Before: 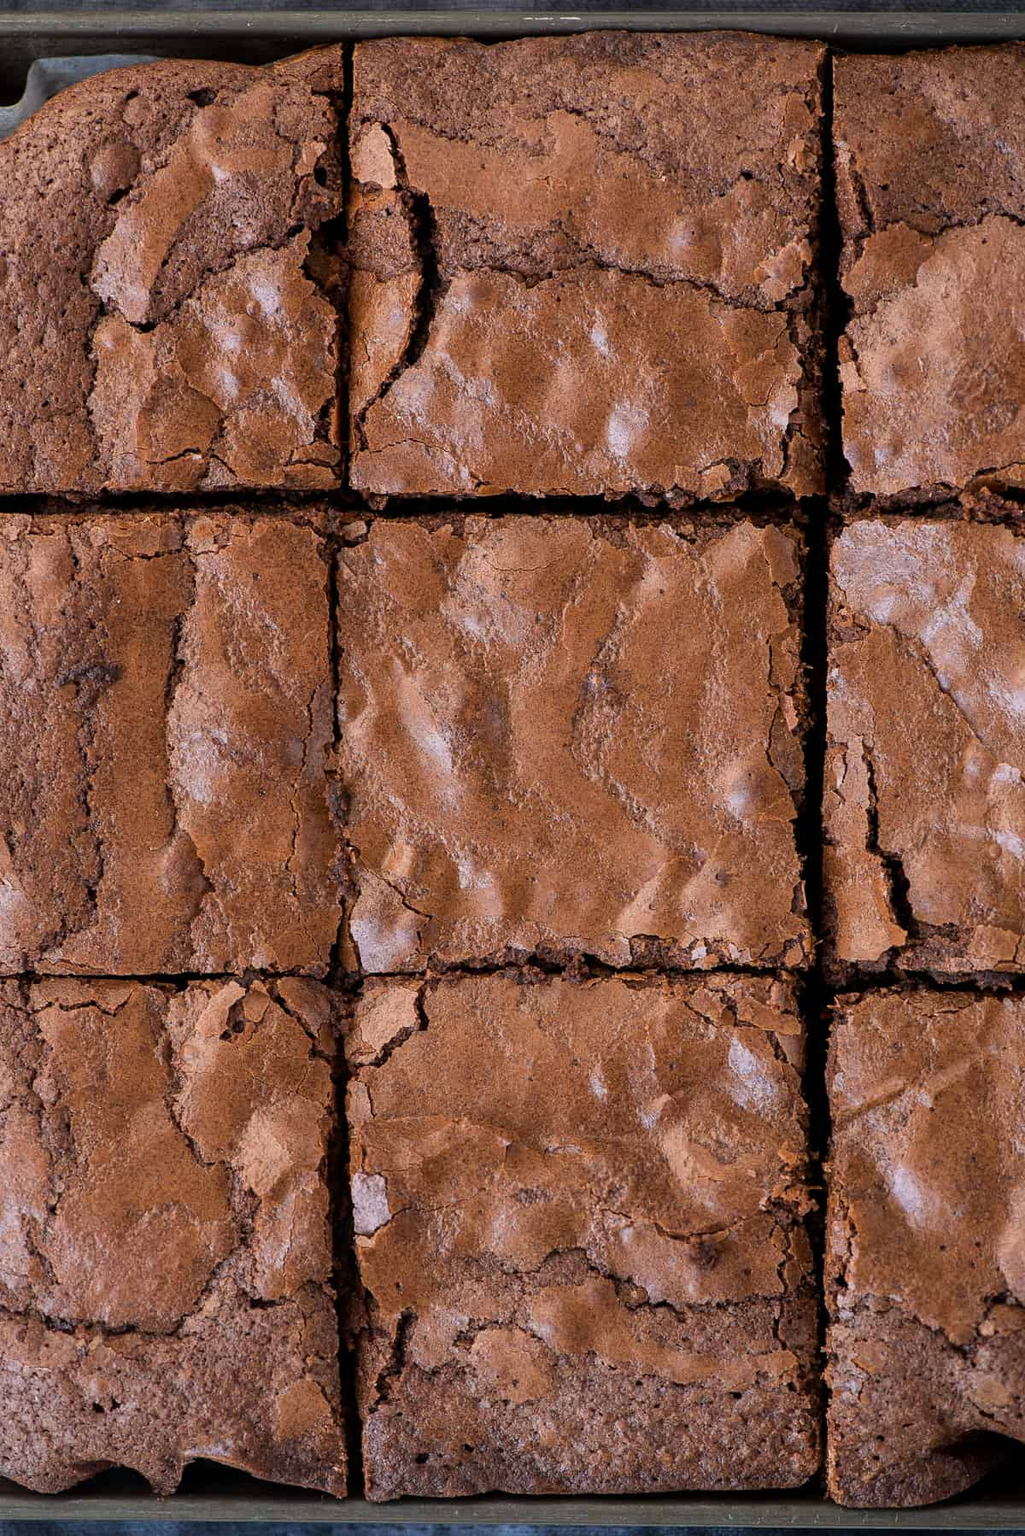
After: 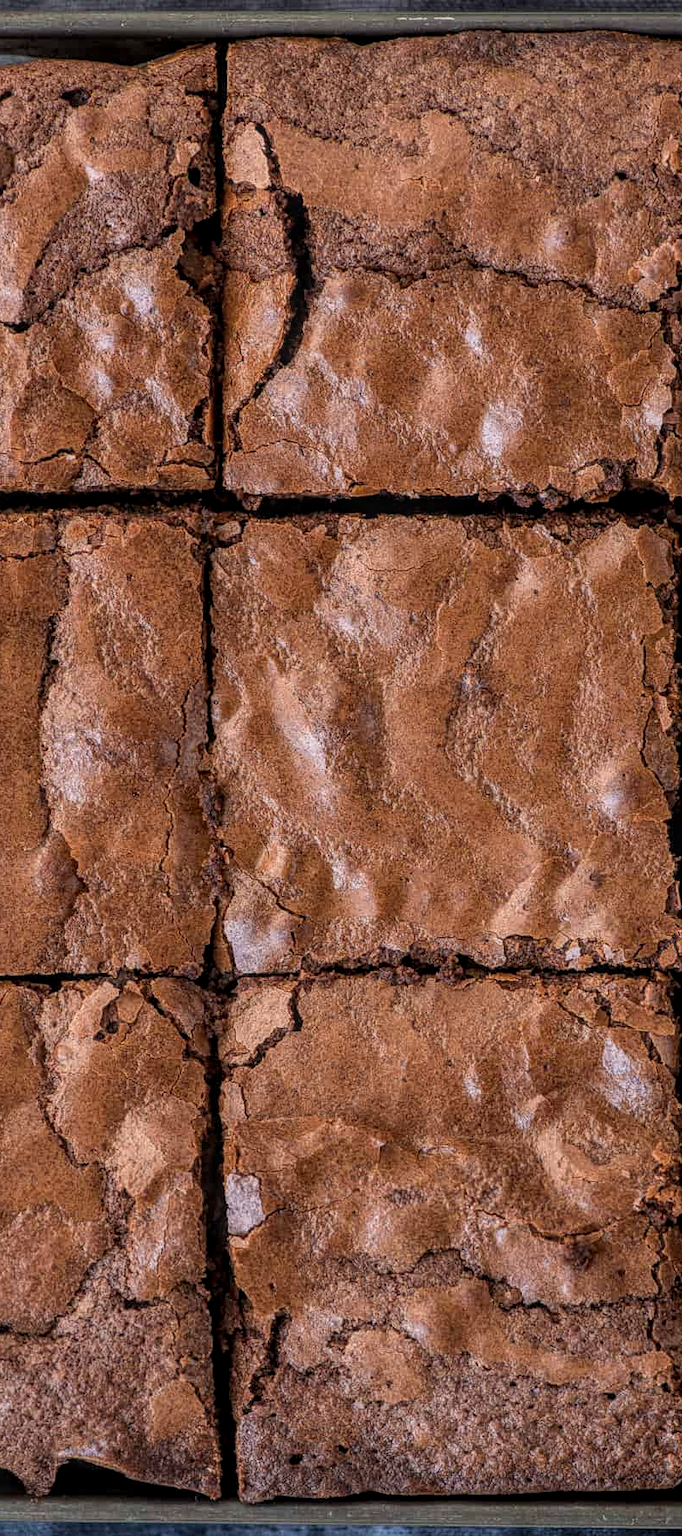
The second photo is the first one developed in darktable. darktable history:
local contrast: highlights 74%, shadows 55%, detail 176%, midtone range 0.213
crop and rotate: left 12.397%, right 20.947%
